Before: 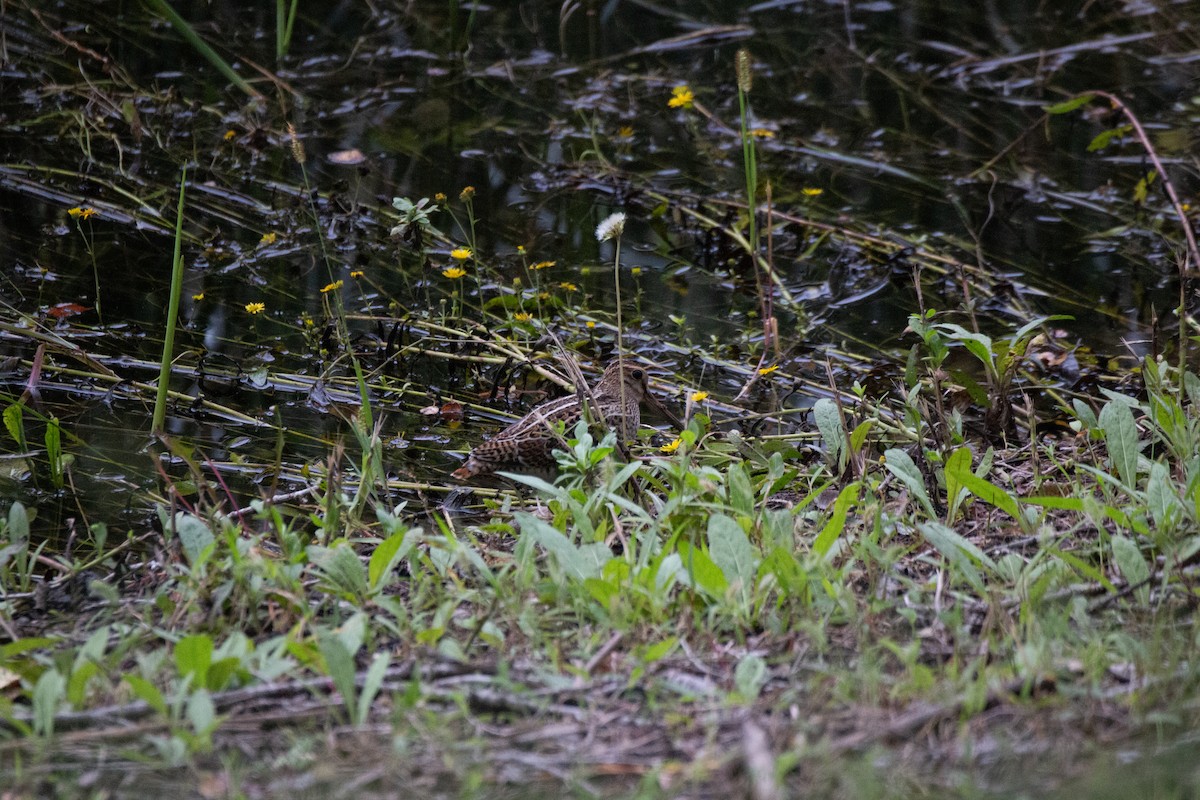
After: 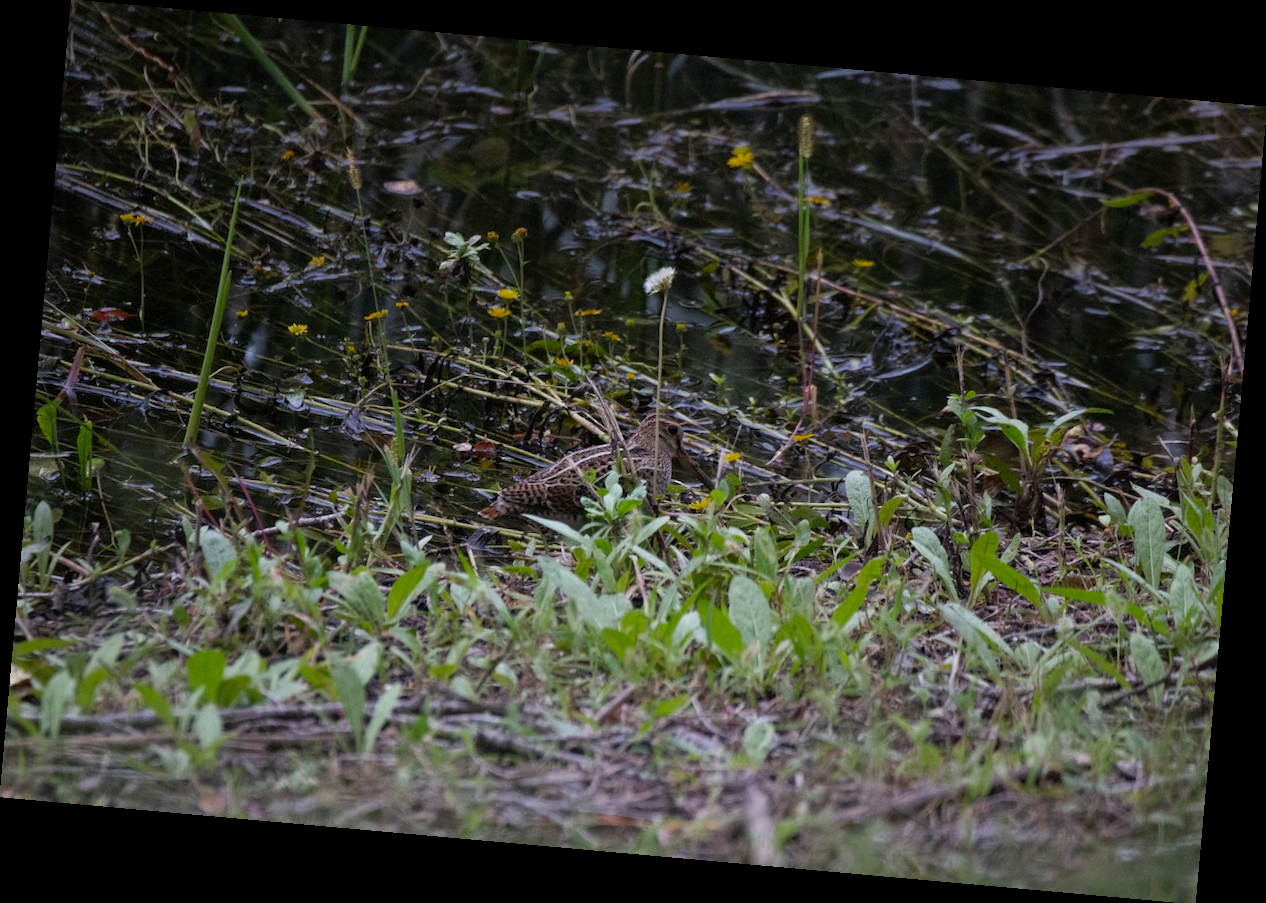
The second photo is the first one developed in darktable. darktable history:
rotate and perspective: rotation 5.12°, automatic cropping off
color zones: curves: ch0 [(0.27, 0.396) (0.563, 0.504) (0.75, 0.5) (0.787, 0.307)]
